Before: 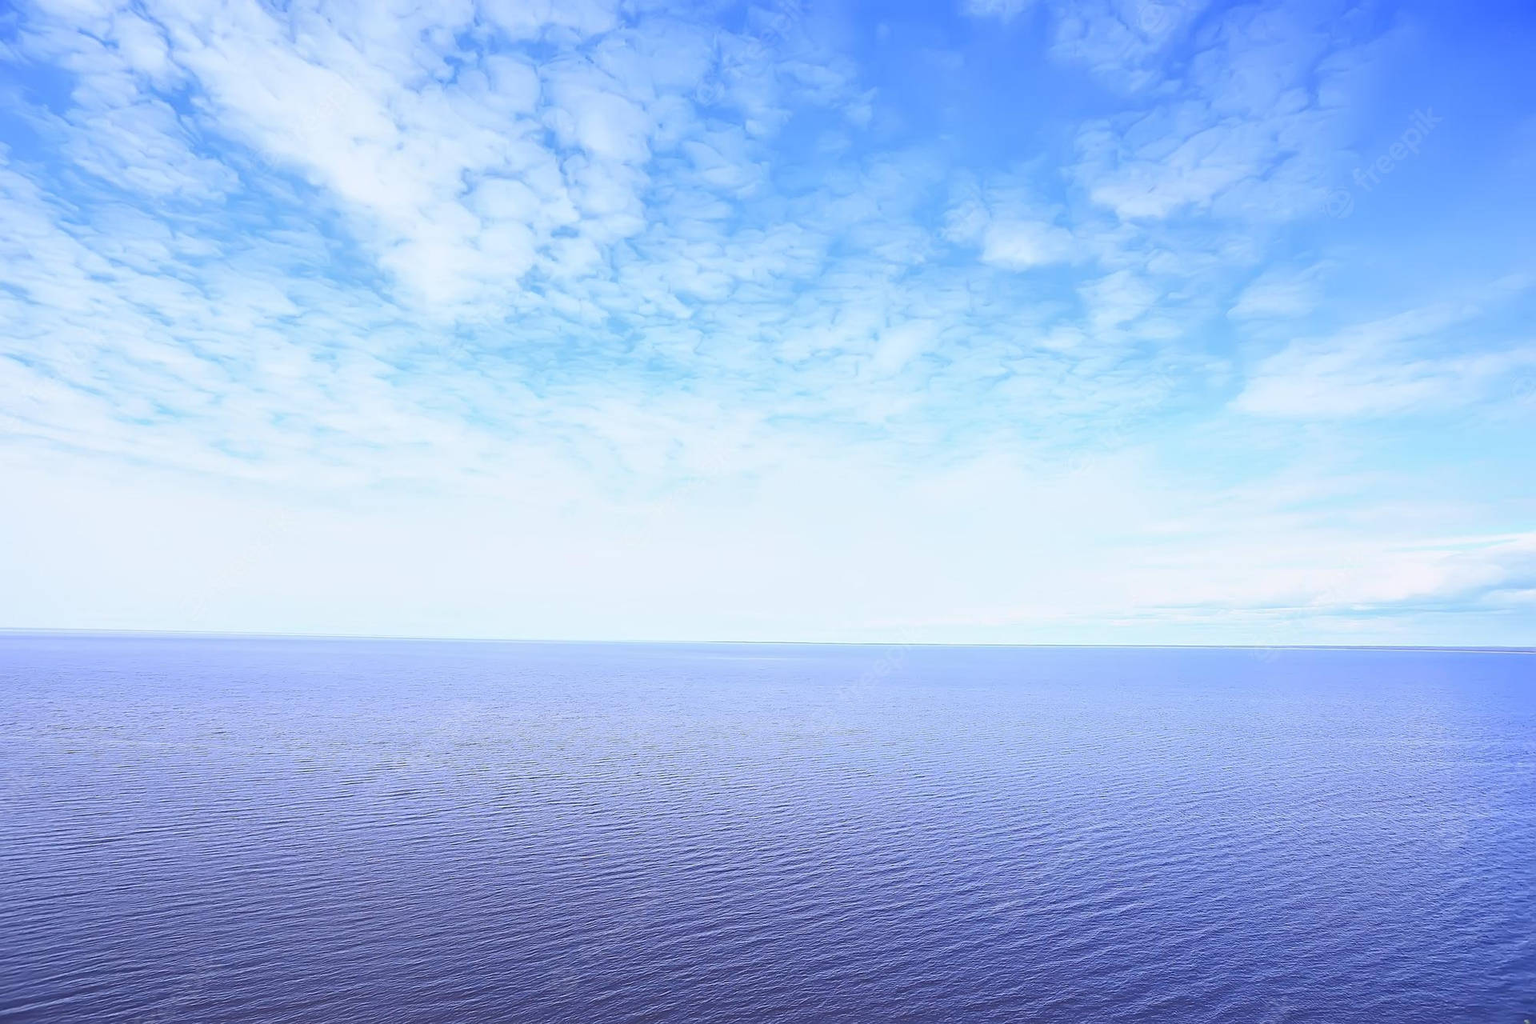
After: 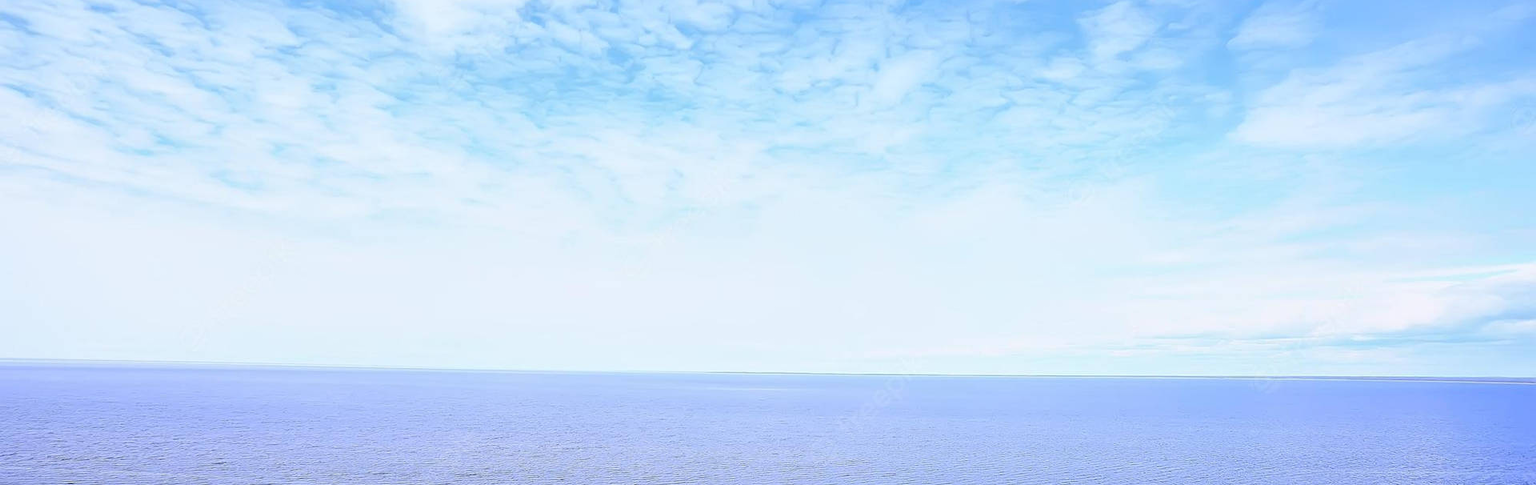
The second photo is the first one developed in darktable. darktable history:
crop and rotate: top 26.385%, bottom 26.141%
